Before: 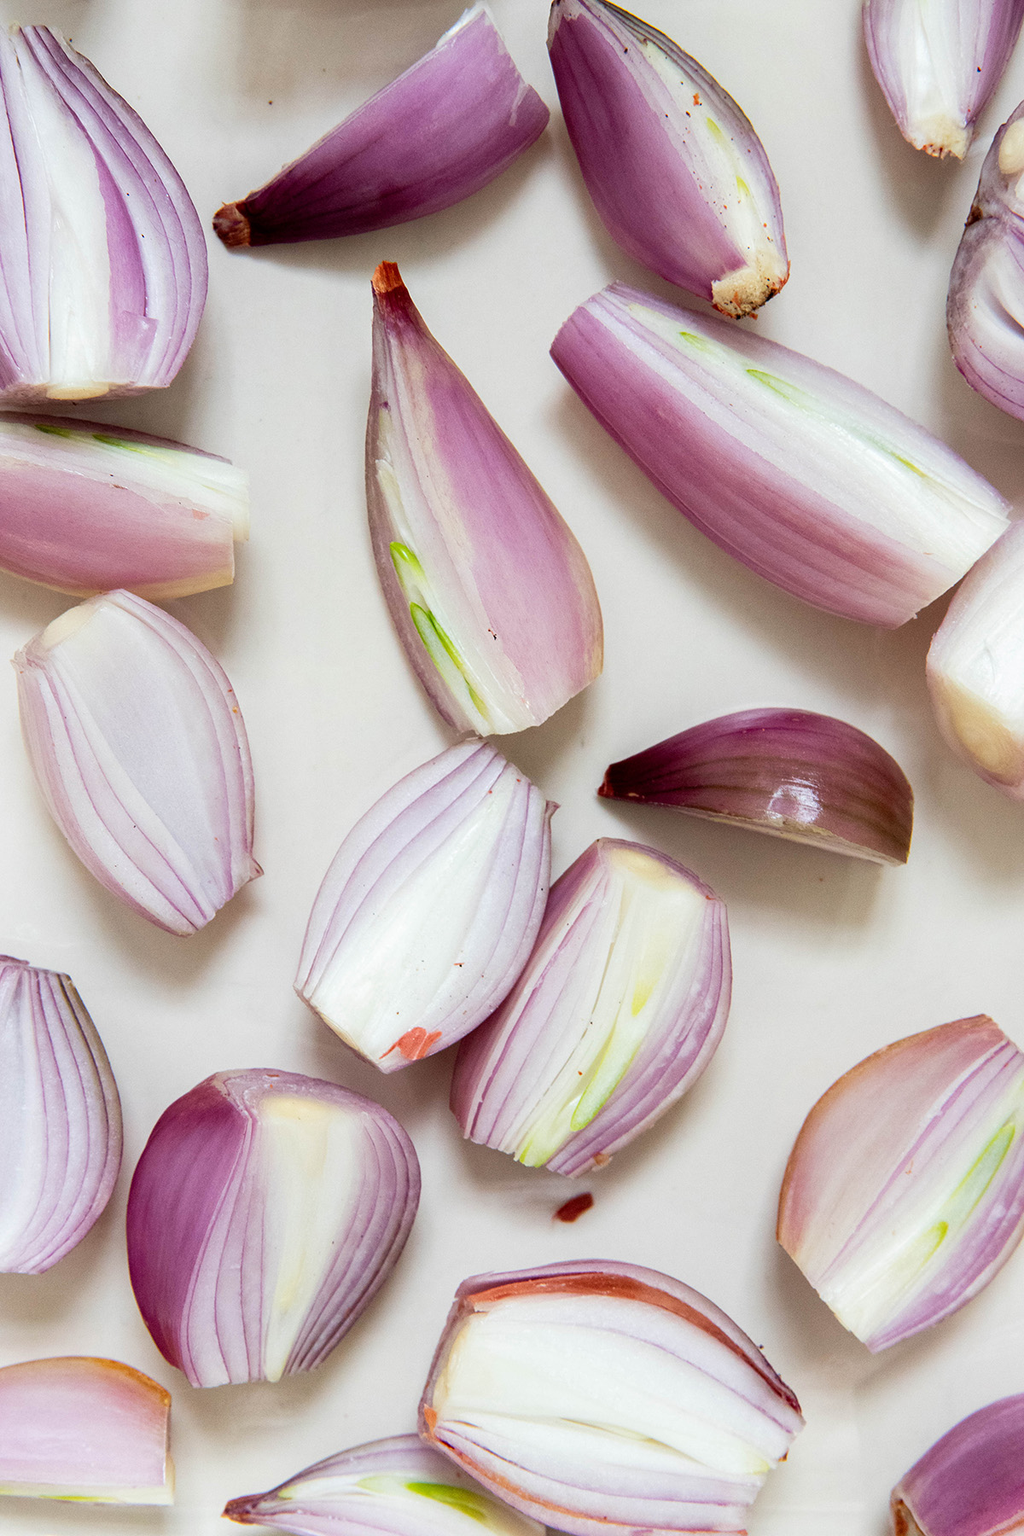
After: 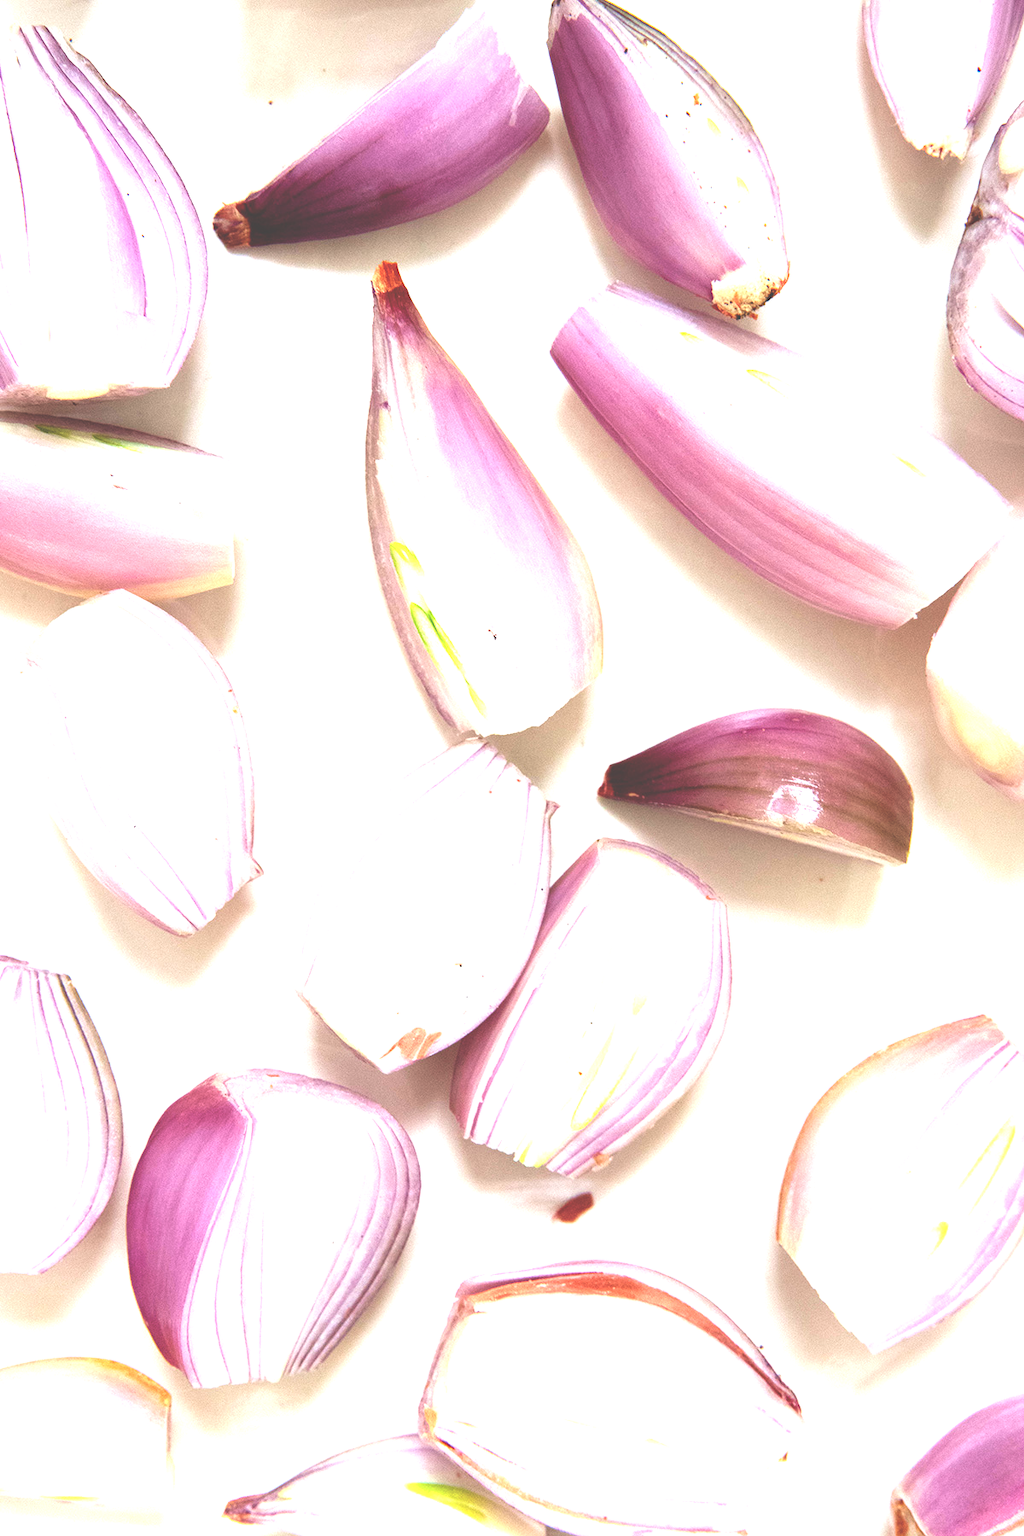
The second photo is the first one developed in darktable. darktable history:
exposure: black level correction -0.023, exposure 1.397 EV, compensate exposure bias true, compensate highlight preservation false
velvia: strength 9.38%
